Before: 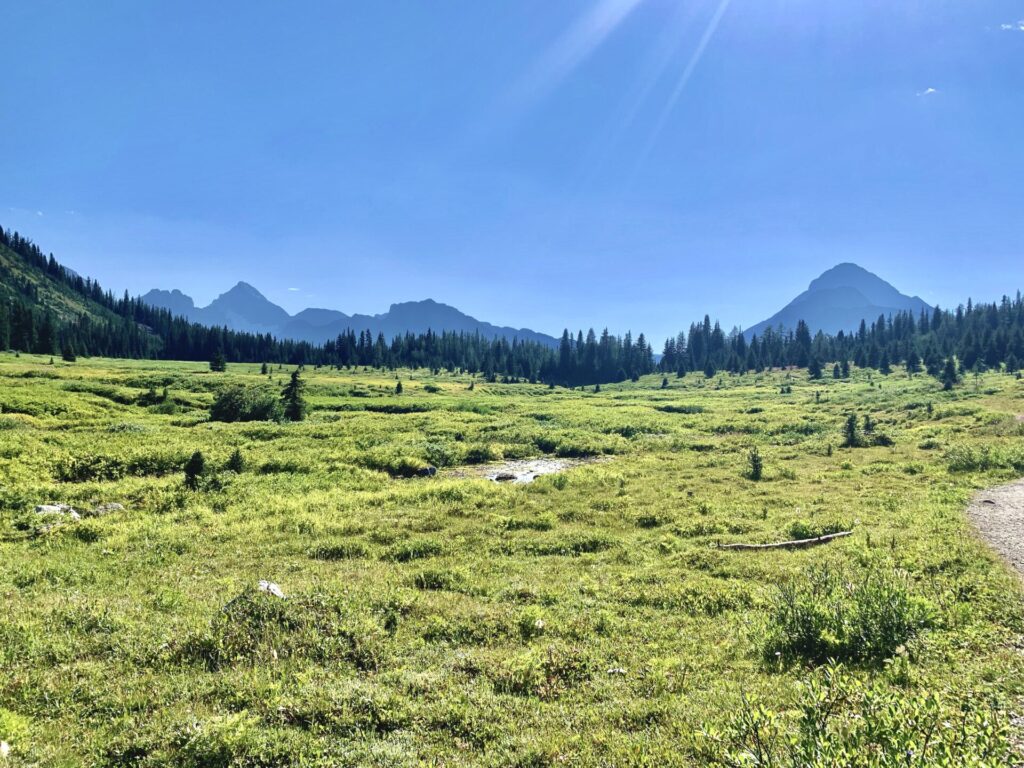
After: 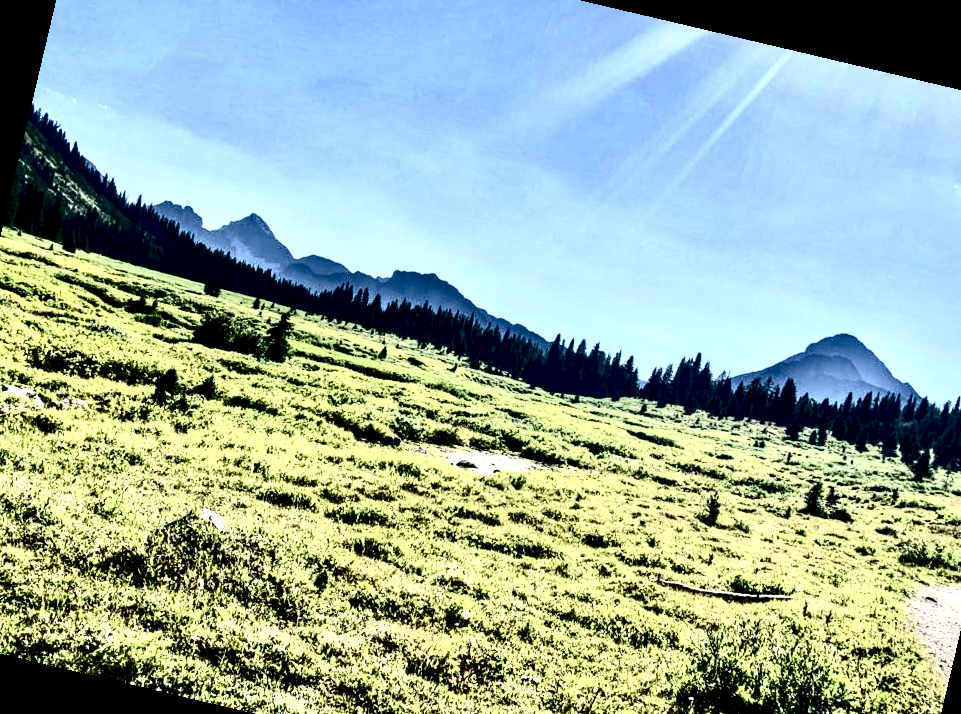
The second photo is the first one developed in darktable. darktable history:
crop: left 7.856%, top 11.836%, right 10.12%, bottom 15.387%
base curve: curves: ch0 [(0.017, 0) (0.425, 0.441) (0.844, 0.933) (1, 1)], preserve colors none
rotate and perspective: rotation 13.27°, automatic cropping off
local contrast: highlights 80%, shadows 57%, detail 175%, midtone range 0.602
contrast brightness saturation: contrast 0.93, brightness 0.2
tone equalizer: -8 EV 0.25 EV, -7 EV 0.417 EV, -6 EV 0.417 EV, -5 EV 0.25 EV, -3 EV -0.25 EV, -2 EV -0.417 EV, -1 EV -0.417 EV, +0 EV -0.25 EV, edges refinement/feathering 500, mask exposure compensation -1.57 EV, preserve details guided filter
